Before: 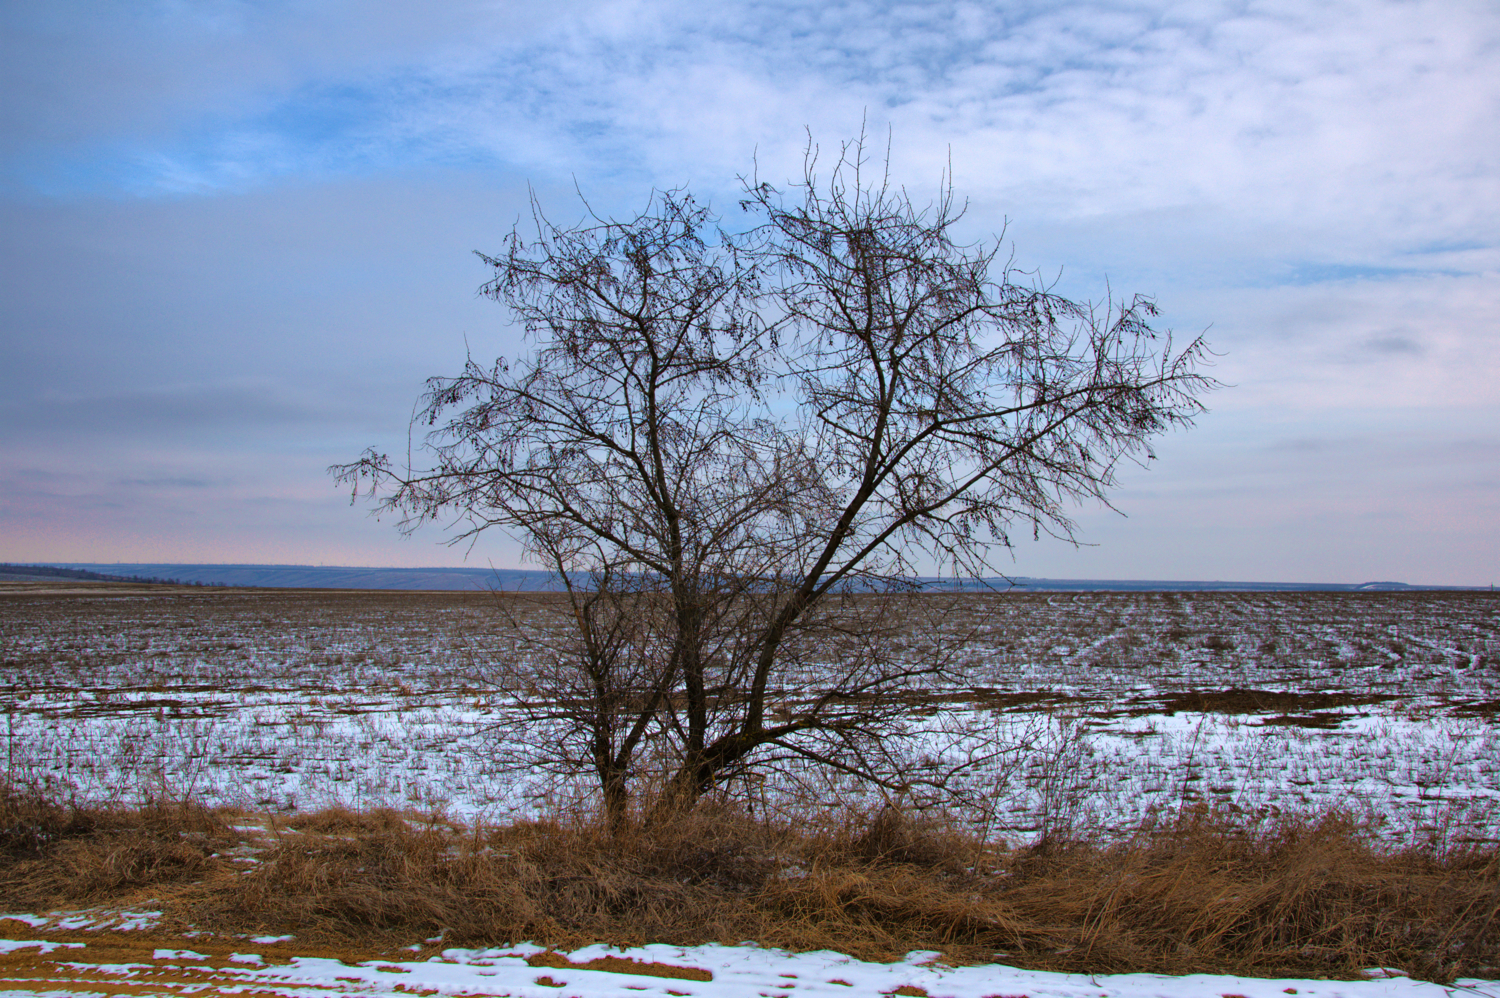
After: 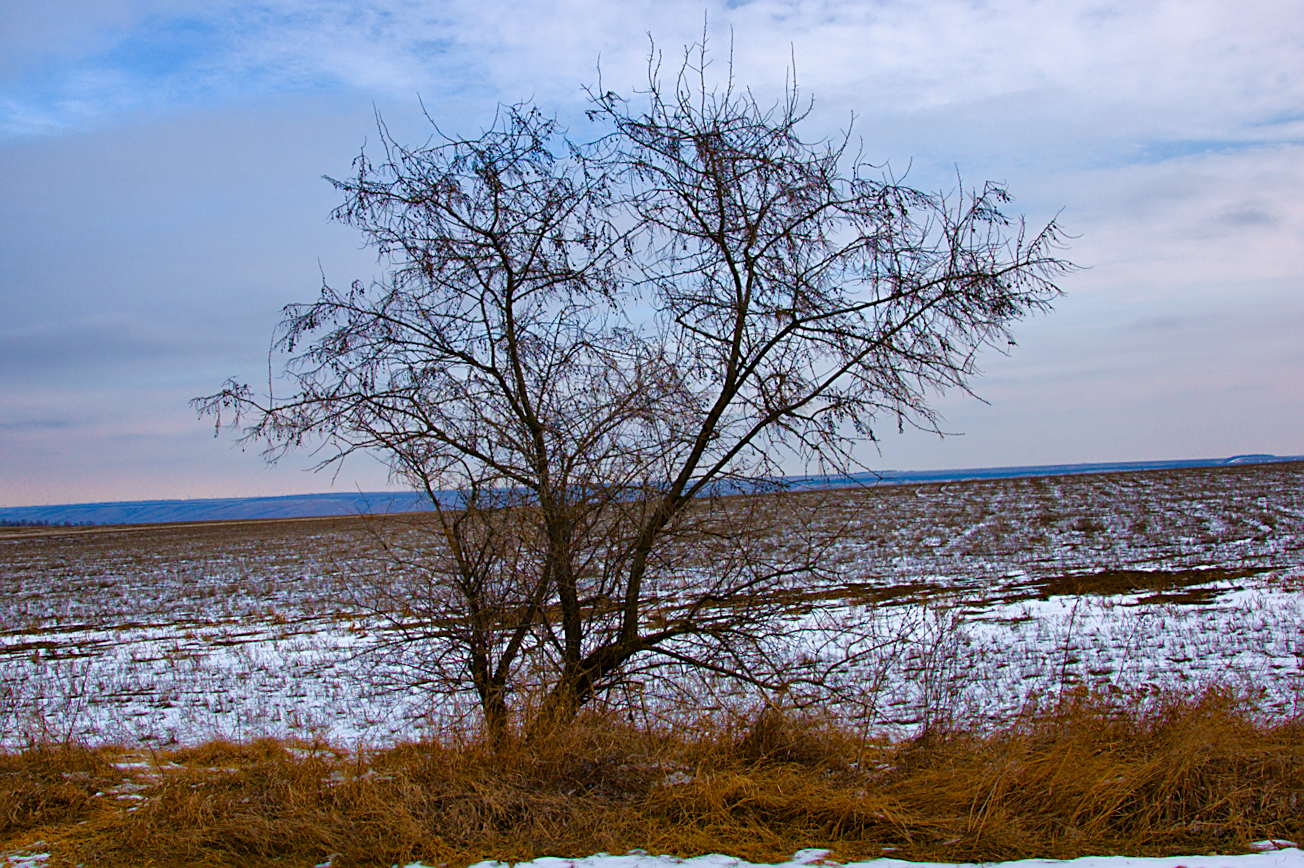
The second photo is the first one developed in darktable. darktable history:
color balance rgb: highlights gain › chroma 0.153%, highlights gain › hue 332.99°, perceptual saturation grading › global saturation 24.722%, perceptual saturation grading › highlights -50.805%, perceptual saturation grading › mid-tones 19.166%, perceptual saturation grading › shadows 60.999%
crop and rotate: angle 3.26°, left 5.763%, top 5.698%
sharpen: on, module defaults
